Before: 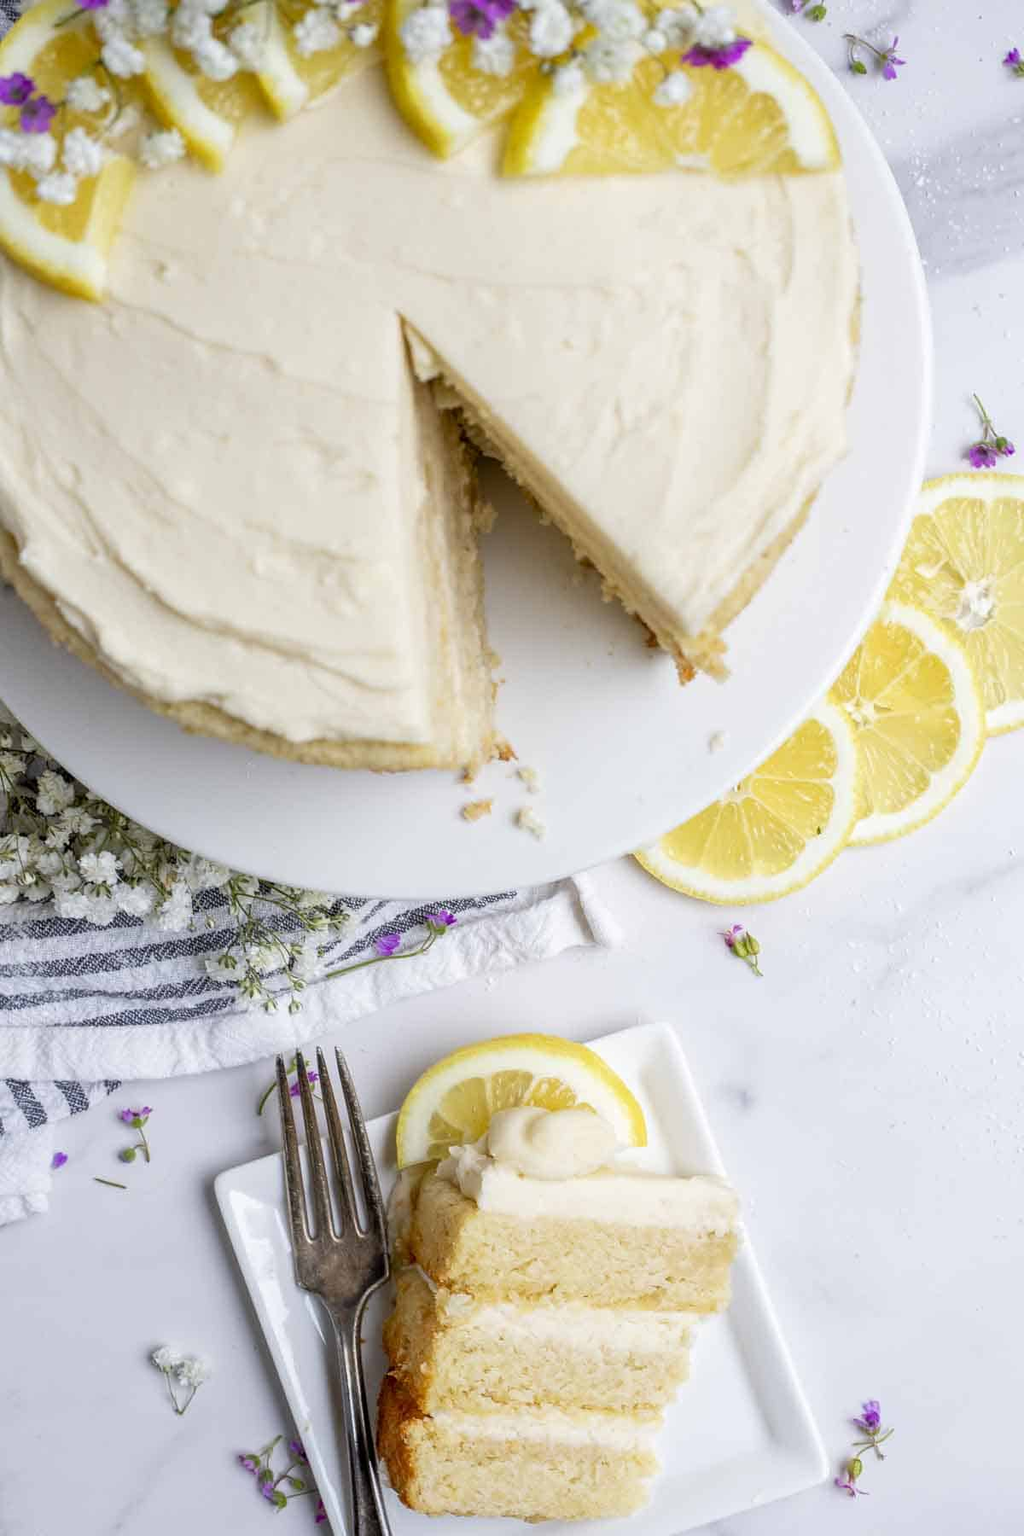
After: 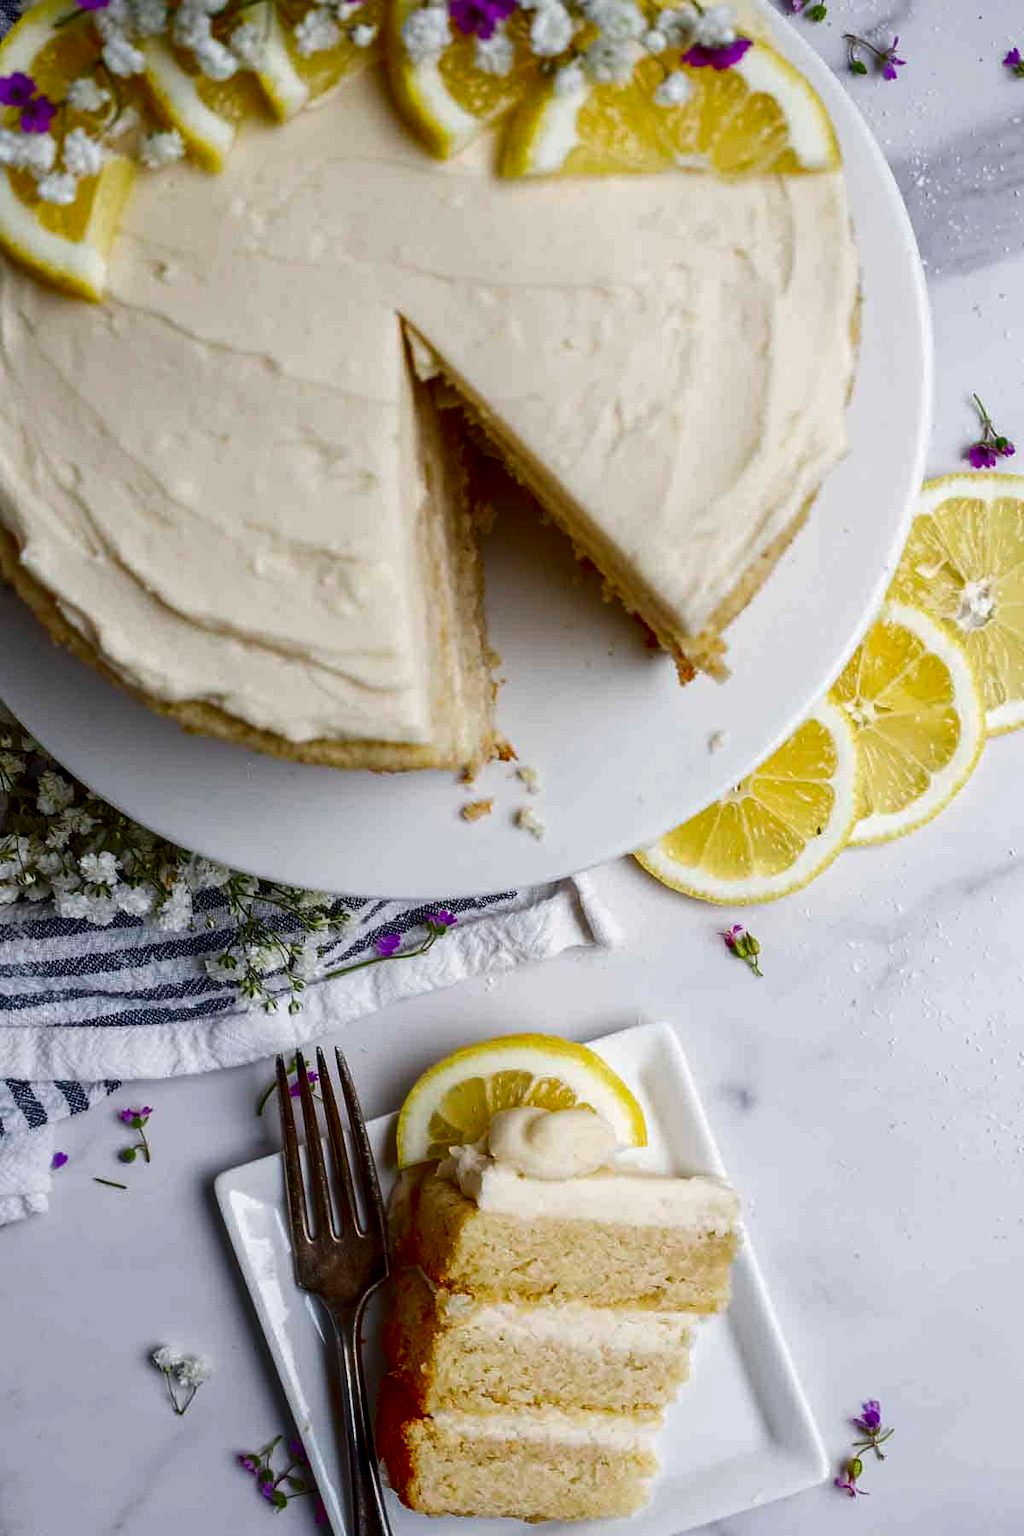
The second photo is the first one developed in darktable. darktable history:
contrast brightness saturation: contrast 0.093, brightness -0.589, saturation 0.173
